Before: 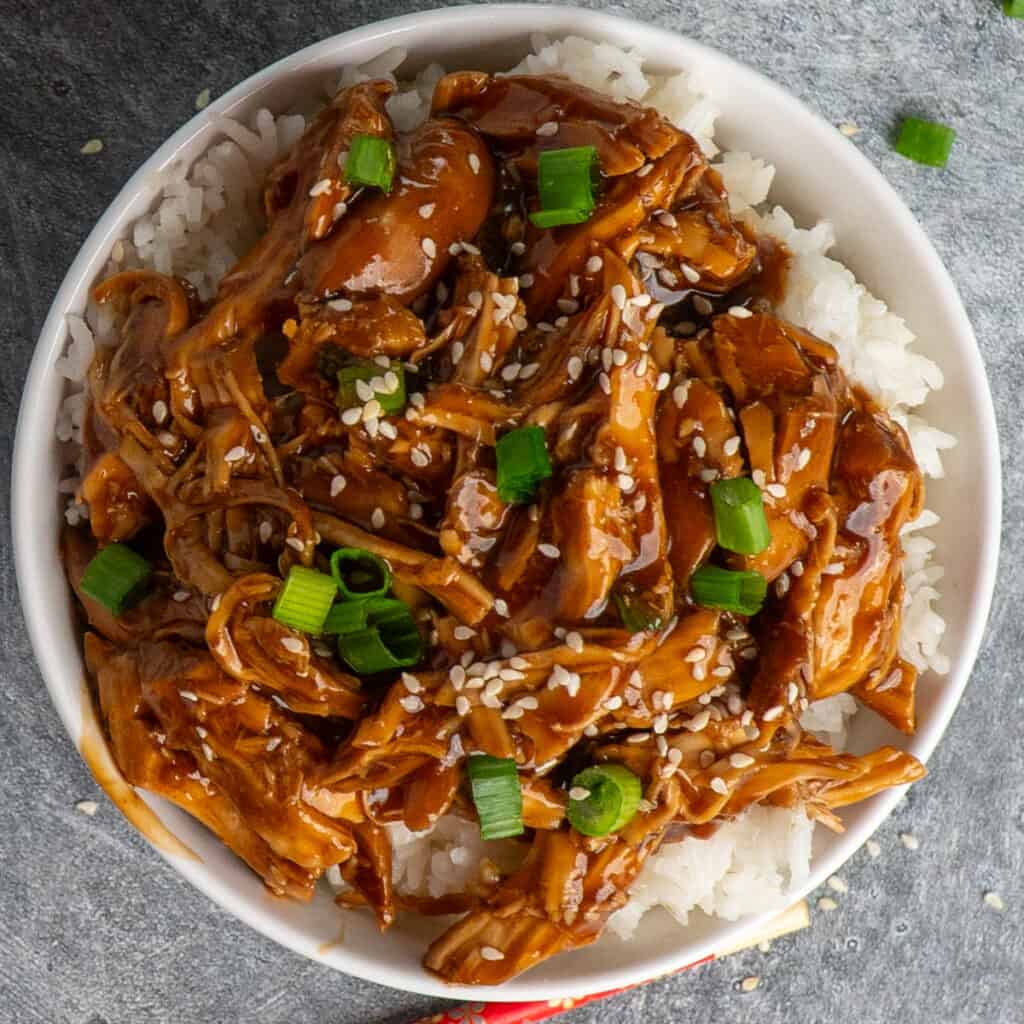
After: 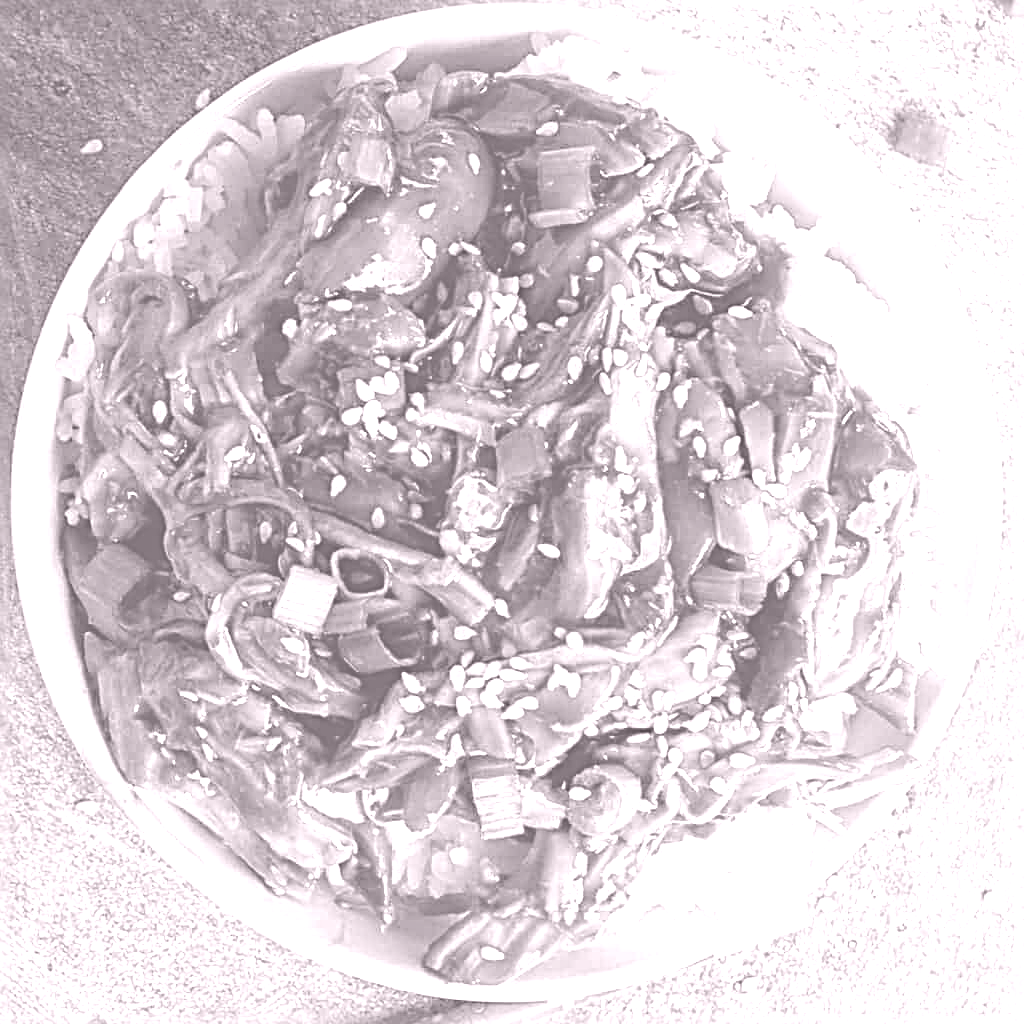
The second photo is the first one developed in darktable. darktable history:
sharpen: radius 3.69, amount 0.928
colorize: hue 25.2°, saturation 83%, source mix 82%, lightness 79%, version 1
